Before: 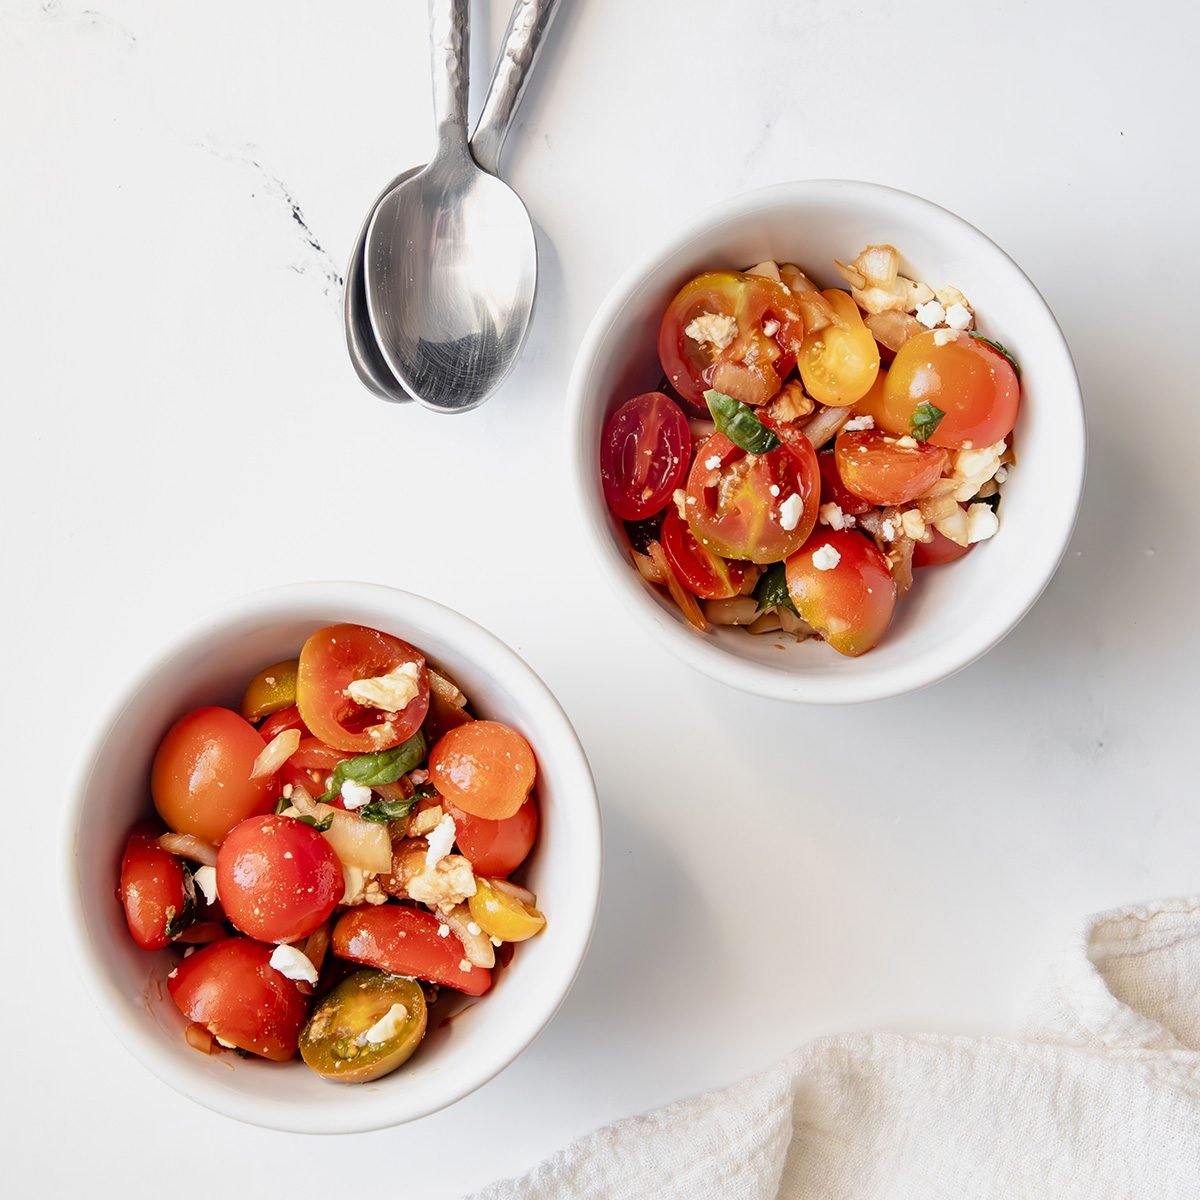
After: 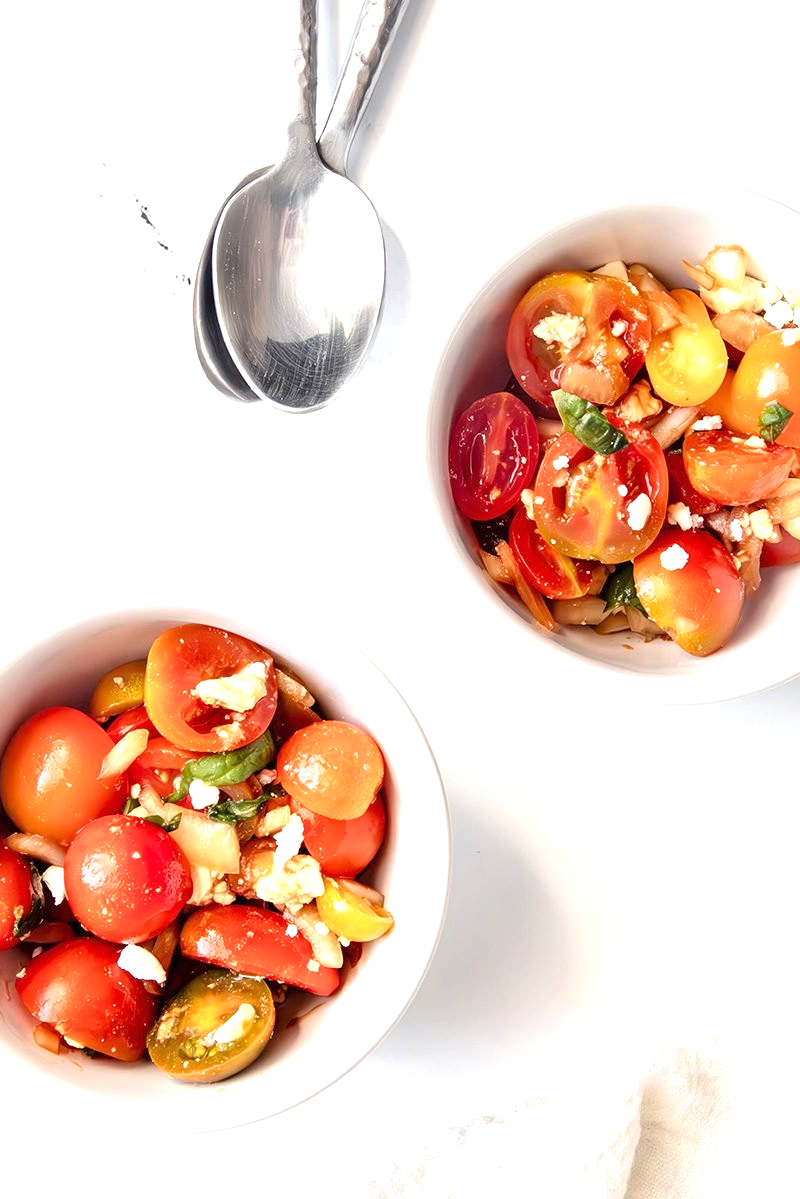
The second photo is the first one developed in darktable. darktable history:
crop and rotate: left 12.749%, right 20.565%
exposure: exposure 0.8 EV, compensate highlight preservation false
